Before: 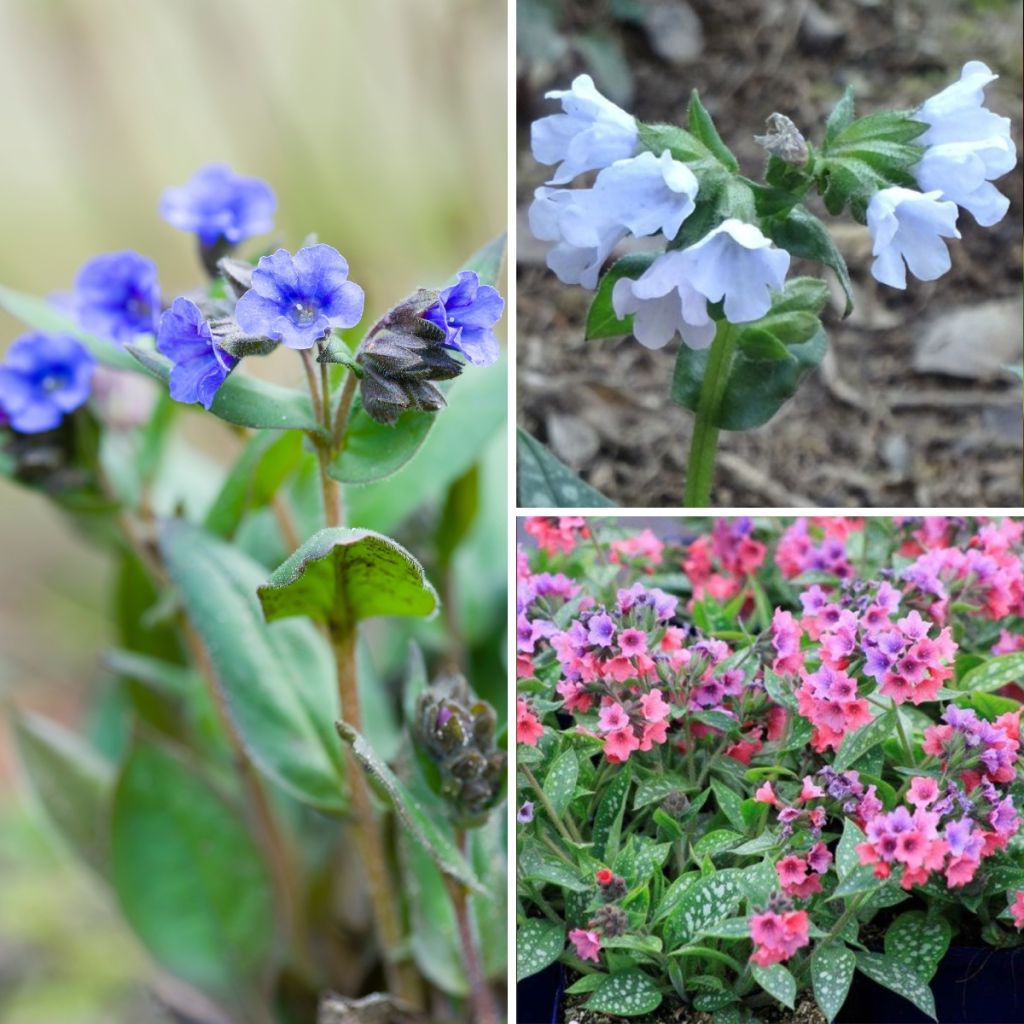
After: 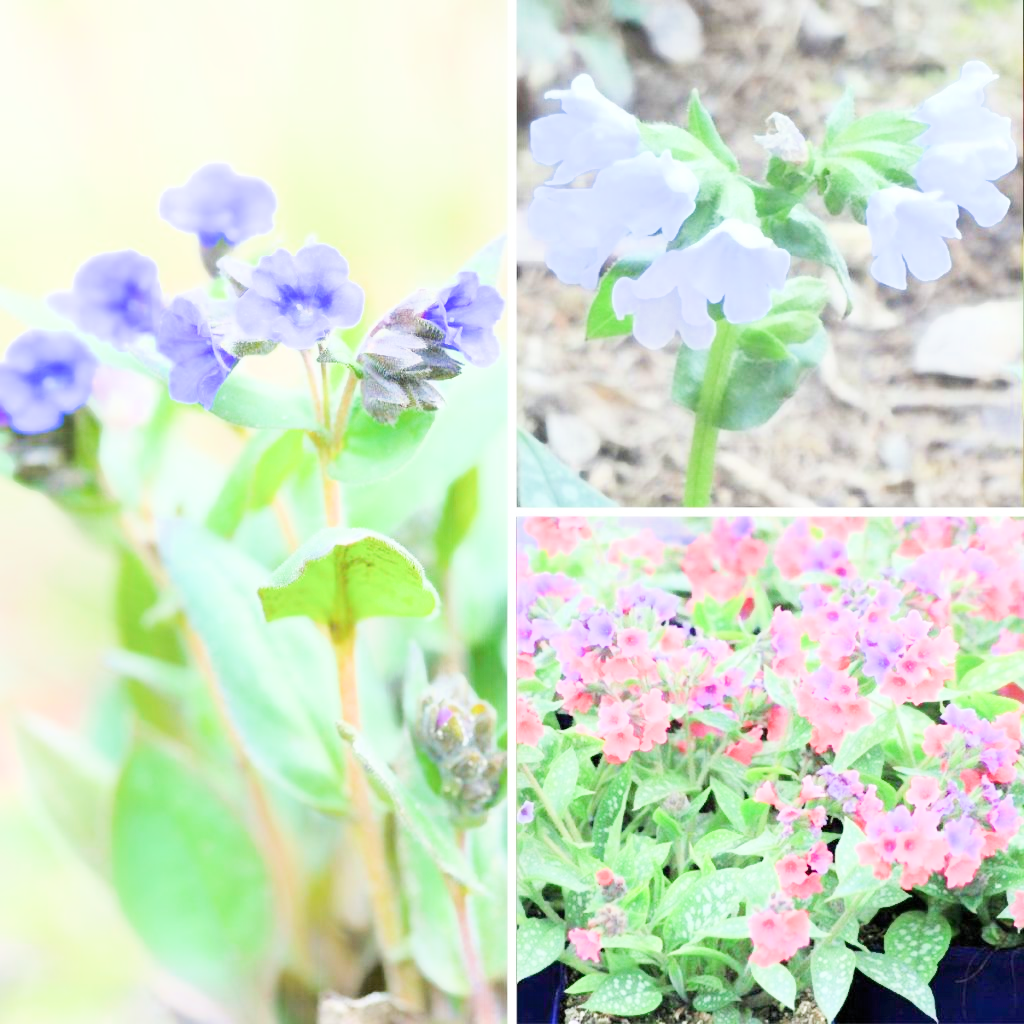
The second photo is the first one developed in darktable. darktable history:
exposure: exposure 2.947 EV, compensate highlight preservation false
filmic rgb: middle gray luminance 28.75%, black relative exposure -10.36 EV, white relative exposure 5.48 EV, target black luminance 0%, hardness 3.97, latitude 1.98%, contrast 1.121, highlights saturation mix 4.14%, shadows ↔ highlights balance 14.51%, iterations of high-quality reconstruction 0
contrast equalizer: y [[0.6 ×6], [0.55 ×6], [0 ×6], [0 ×6], [0 ×6]], mix -0.98
